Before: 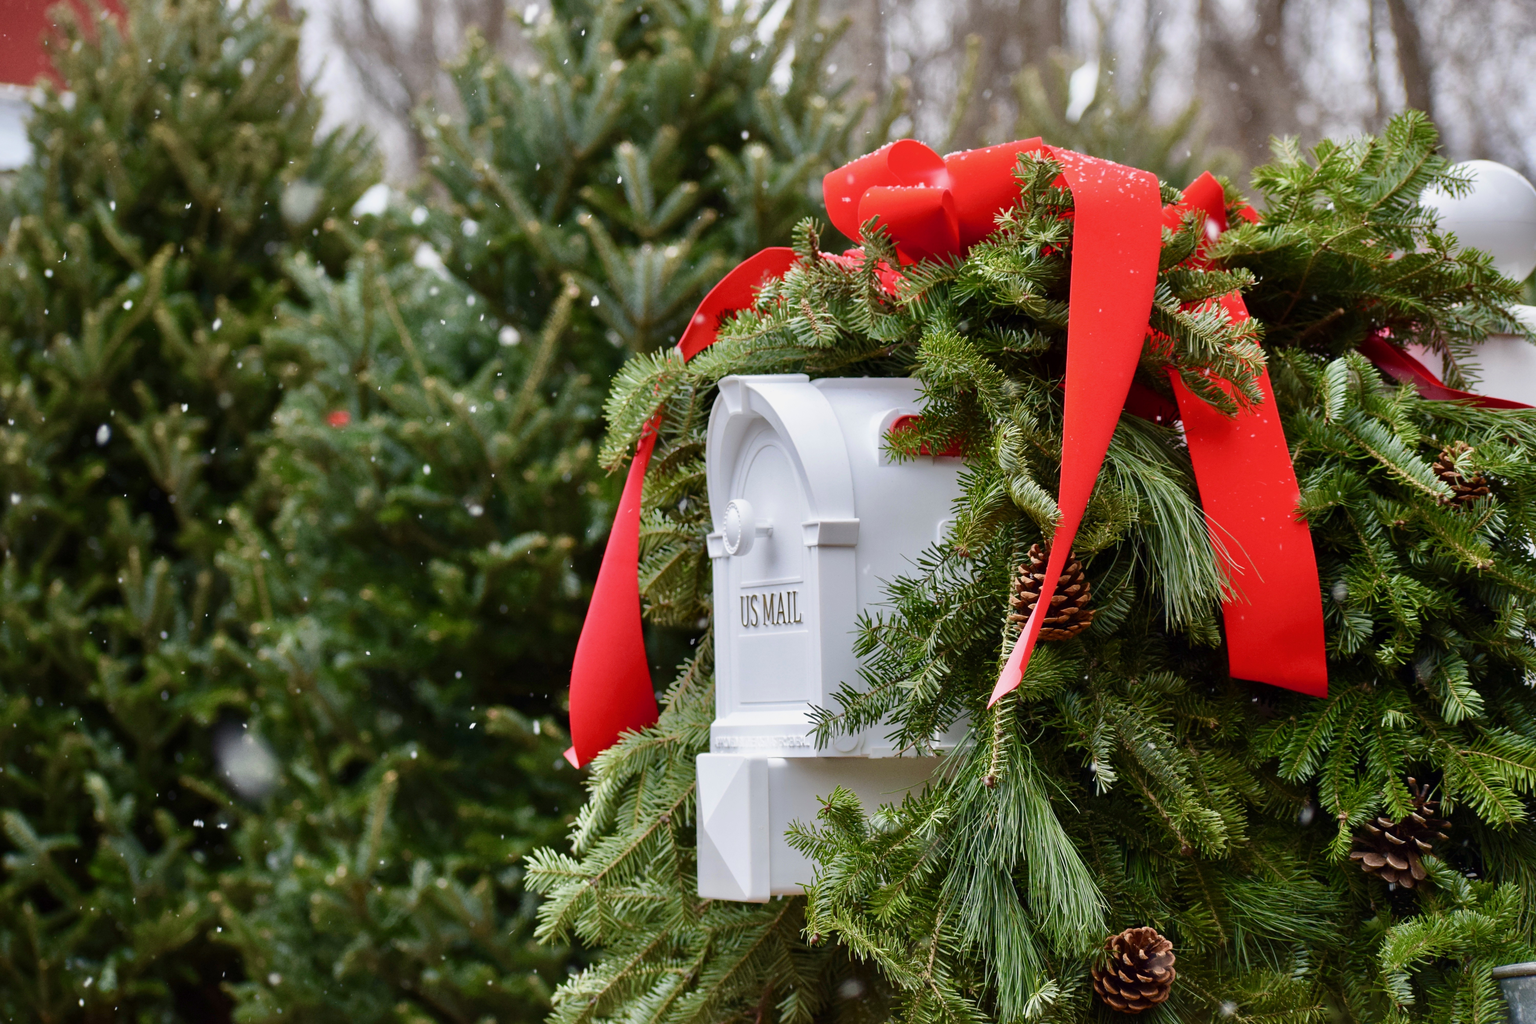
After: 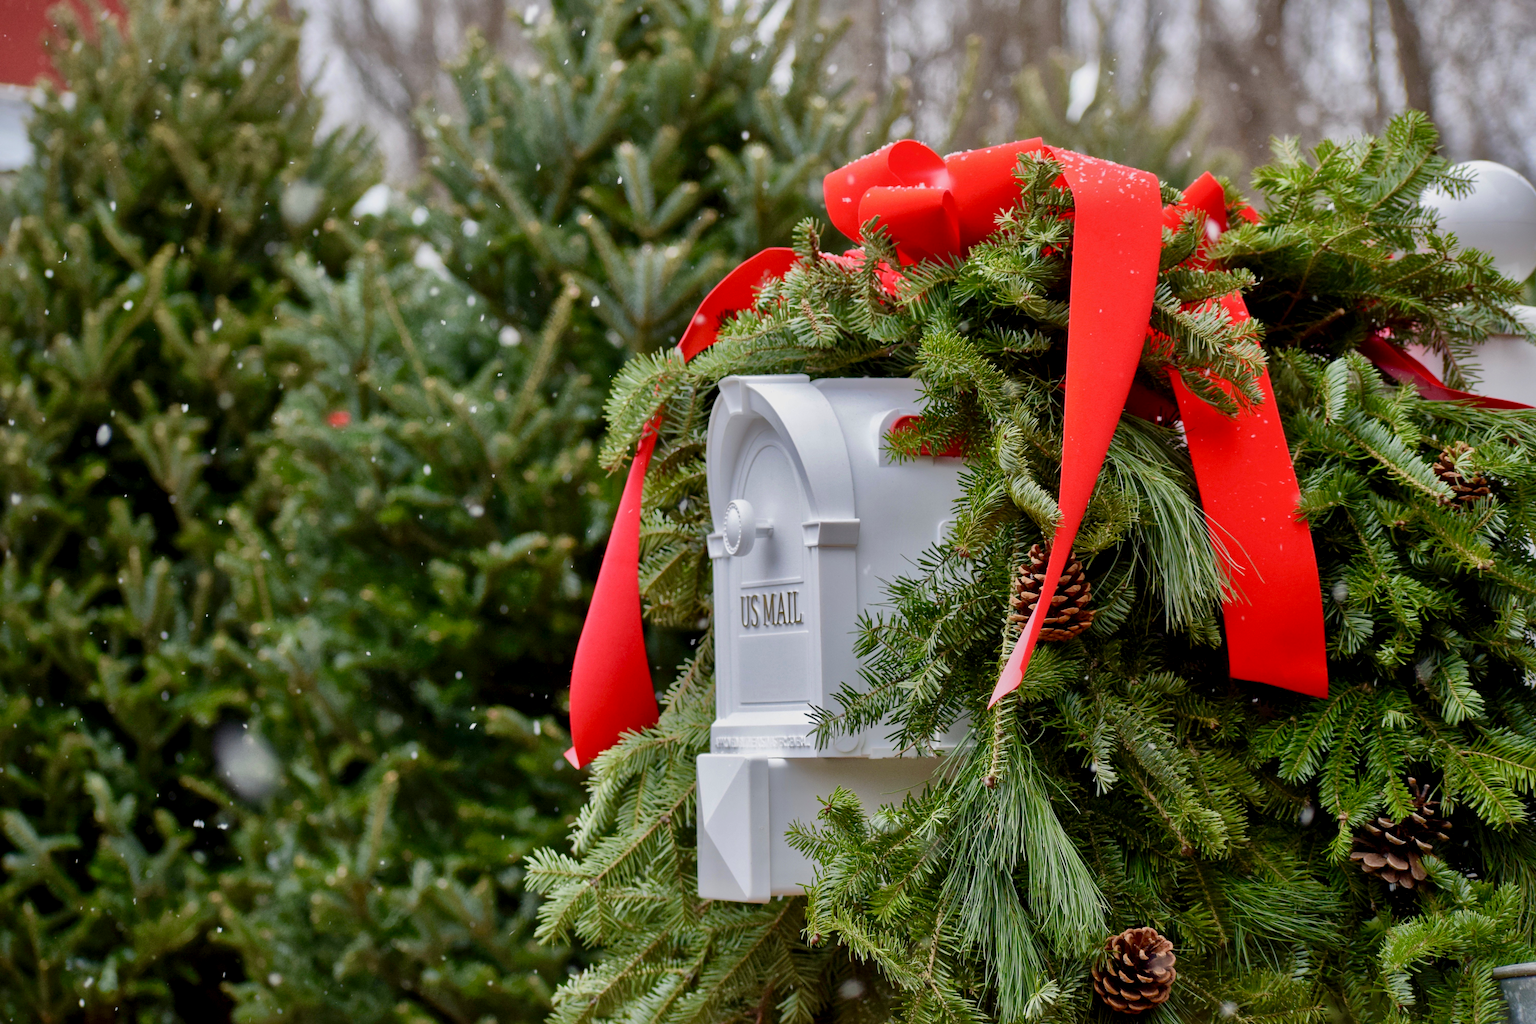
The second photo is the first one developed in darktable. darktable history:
shadows and highlights: shadows 39.23, highlights -60.04
